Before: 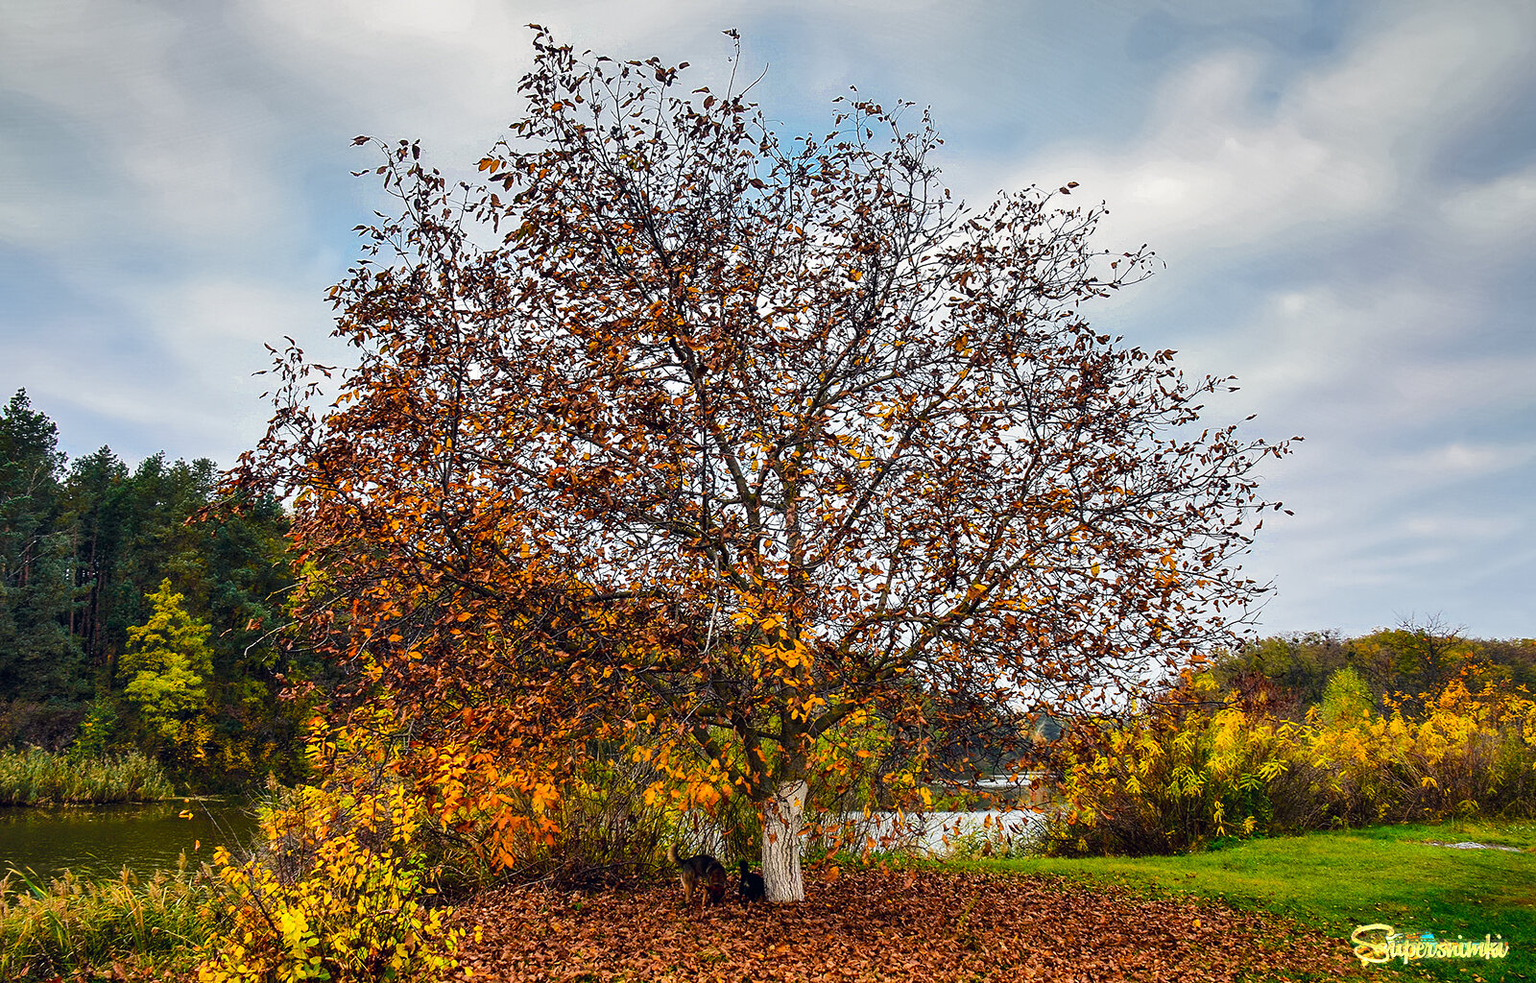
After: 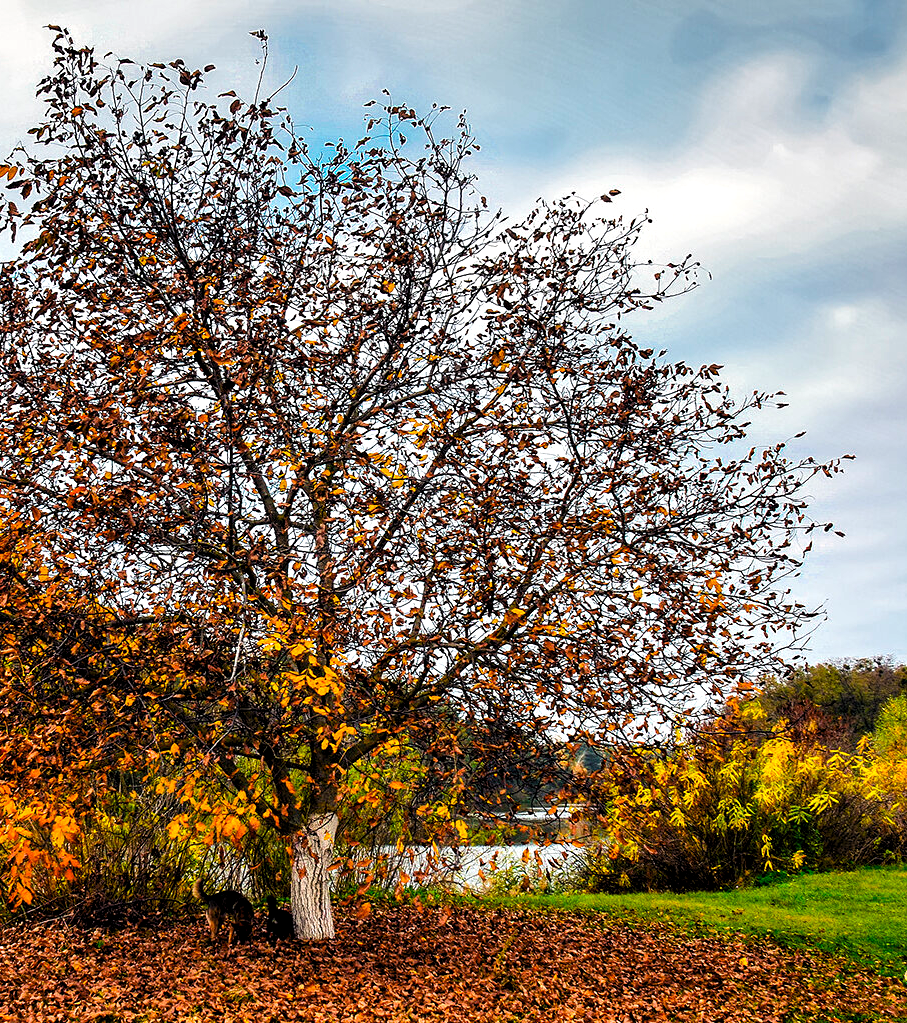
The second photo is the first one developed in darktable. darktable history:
crop: left 31.468%, top 0.012%, right 11.821%
levels: levels [0.052, 0.496, 0.908]
